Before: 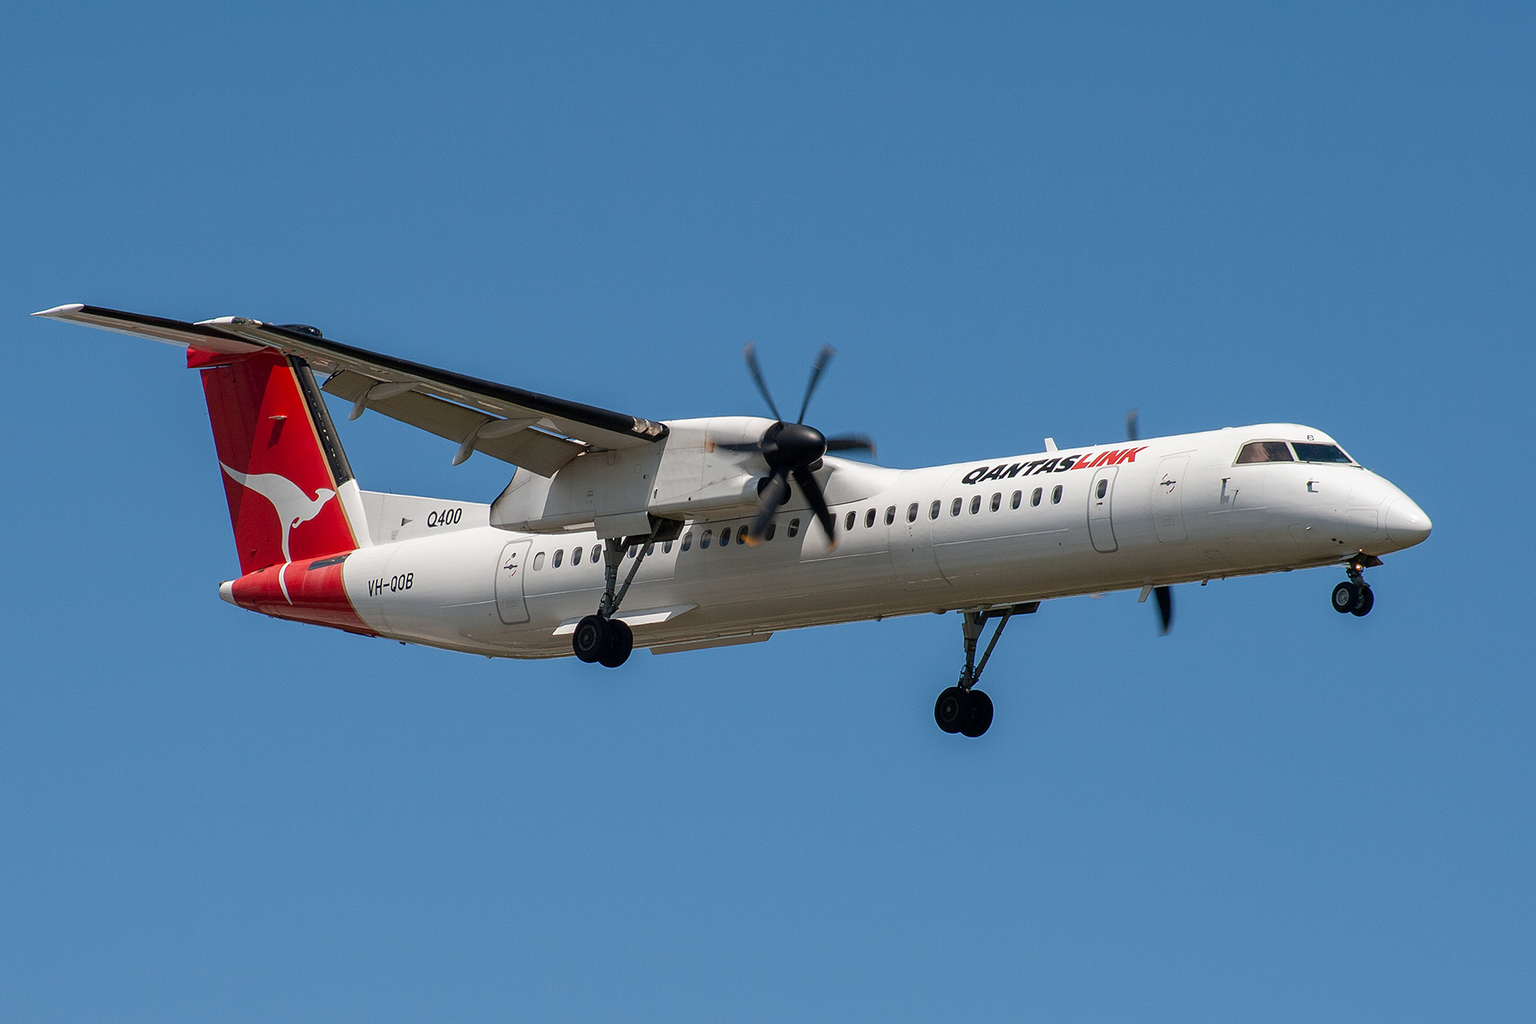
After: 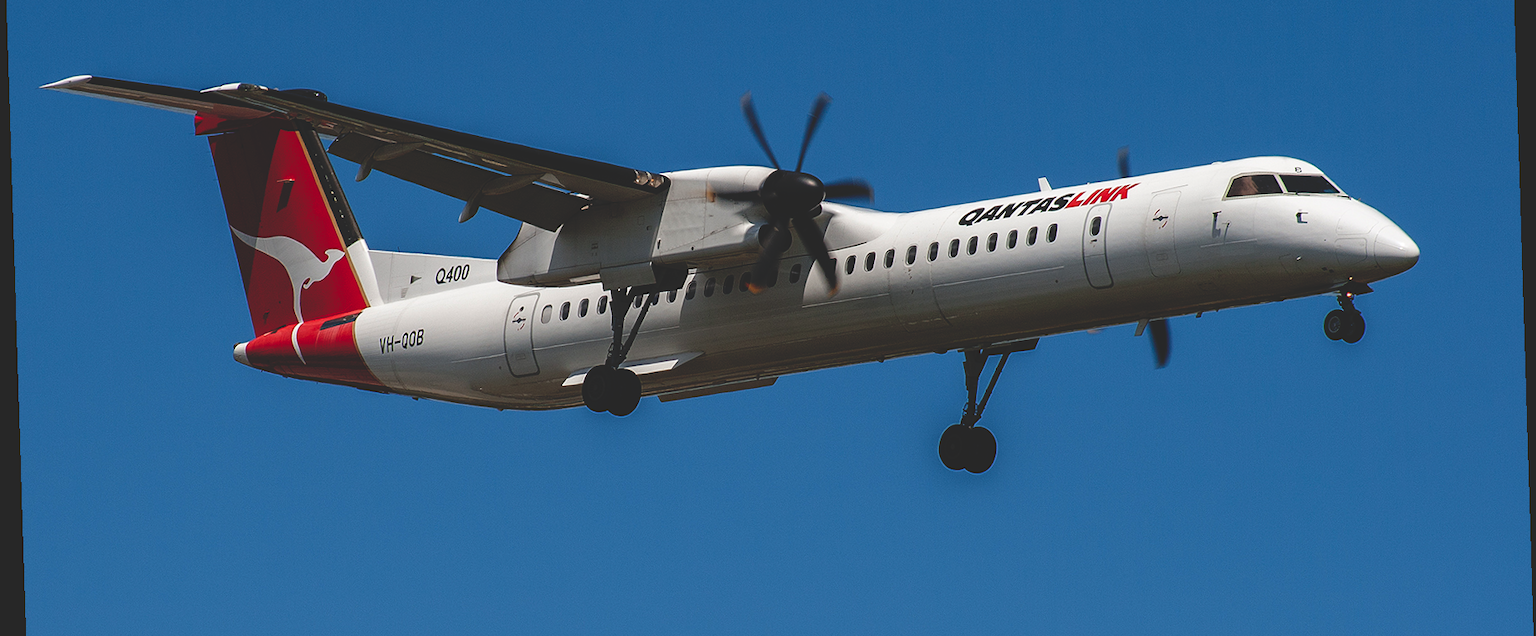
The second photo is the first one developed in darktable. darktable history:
base curve: curves: ch0 [(0, 0.02) (0.083, 0.036) (1, 1)], preserve colors none
crop and rotate: top 25.357%, bottom 13.942%
rotate and perspective: rotation -1.77°, lens shift (horizontal) 0.004, automatic cropping off
